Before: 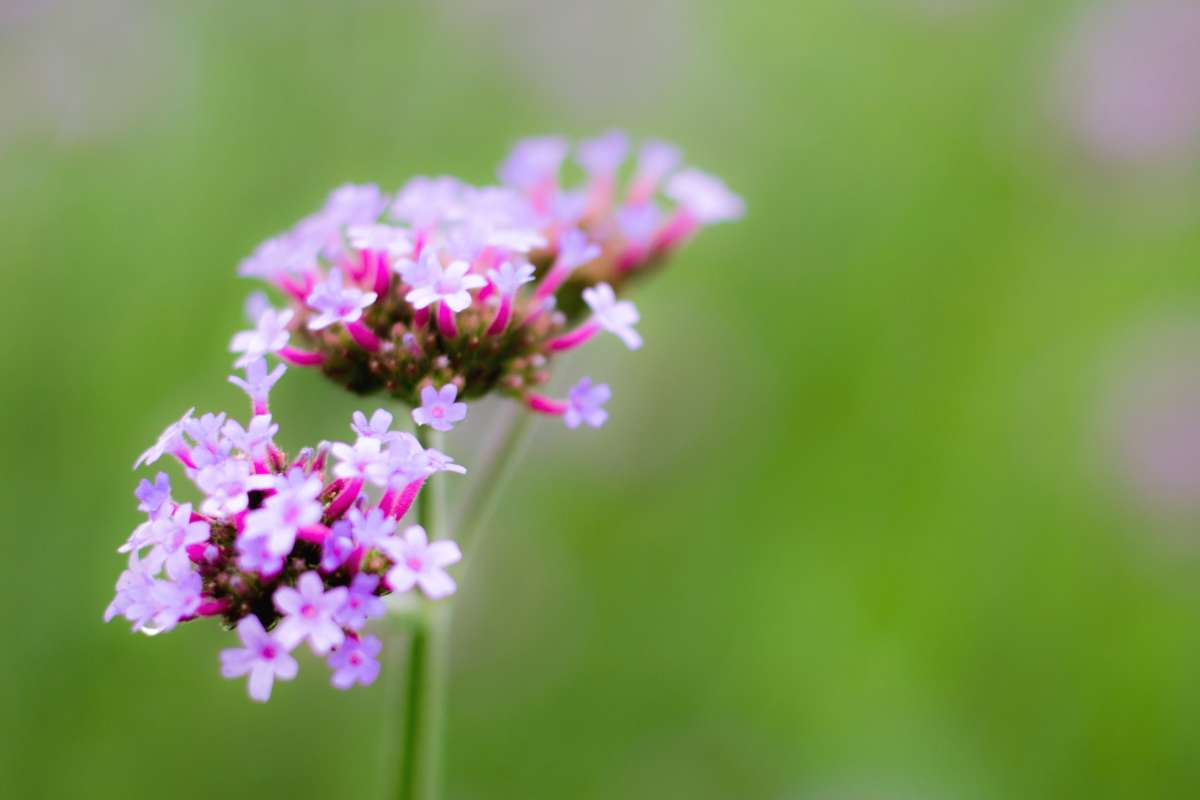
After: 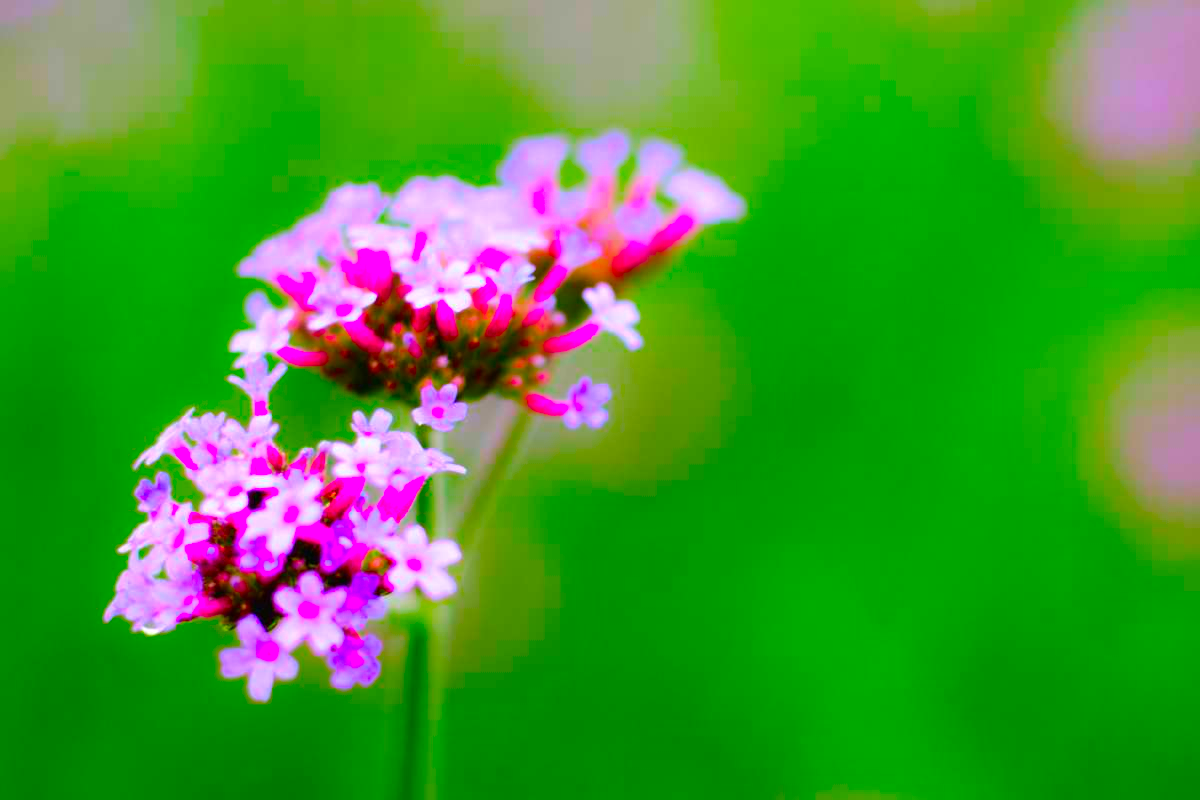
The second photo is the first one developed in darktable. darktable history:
color correction: saturation 2.15
color balance rgb: perceptual saturation grading › global saturation 20%, global vibrance 20%
